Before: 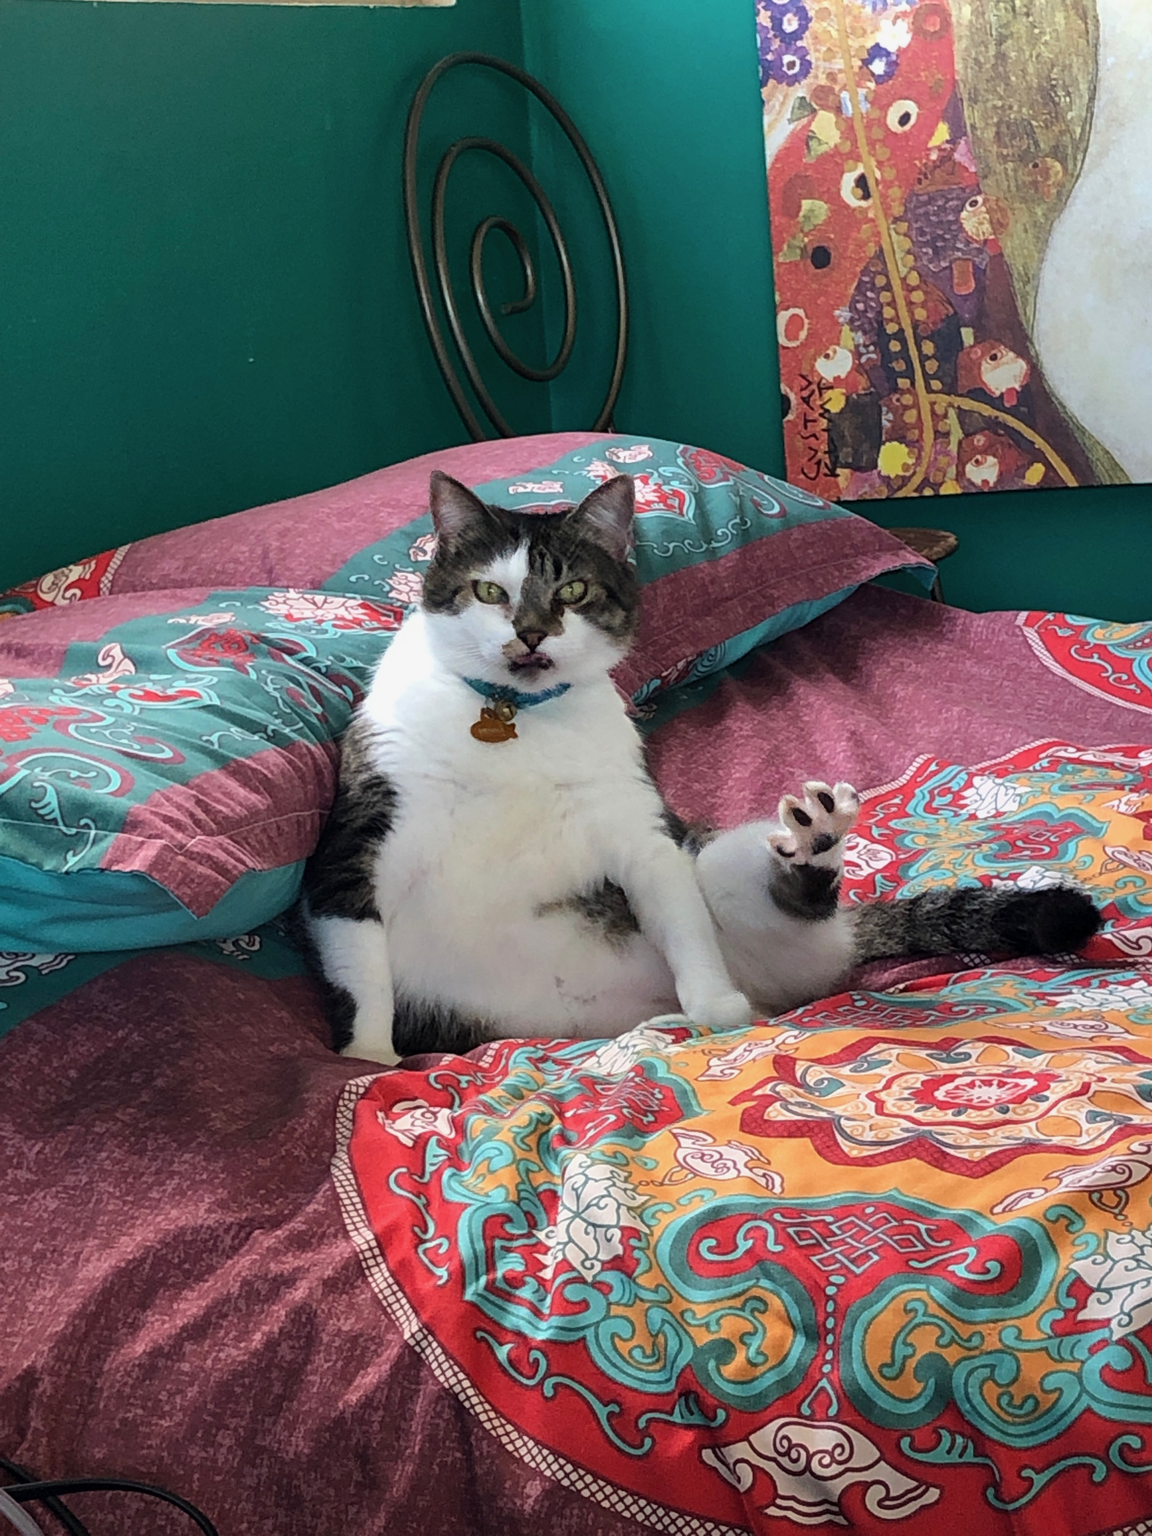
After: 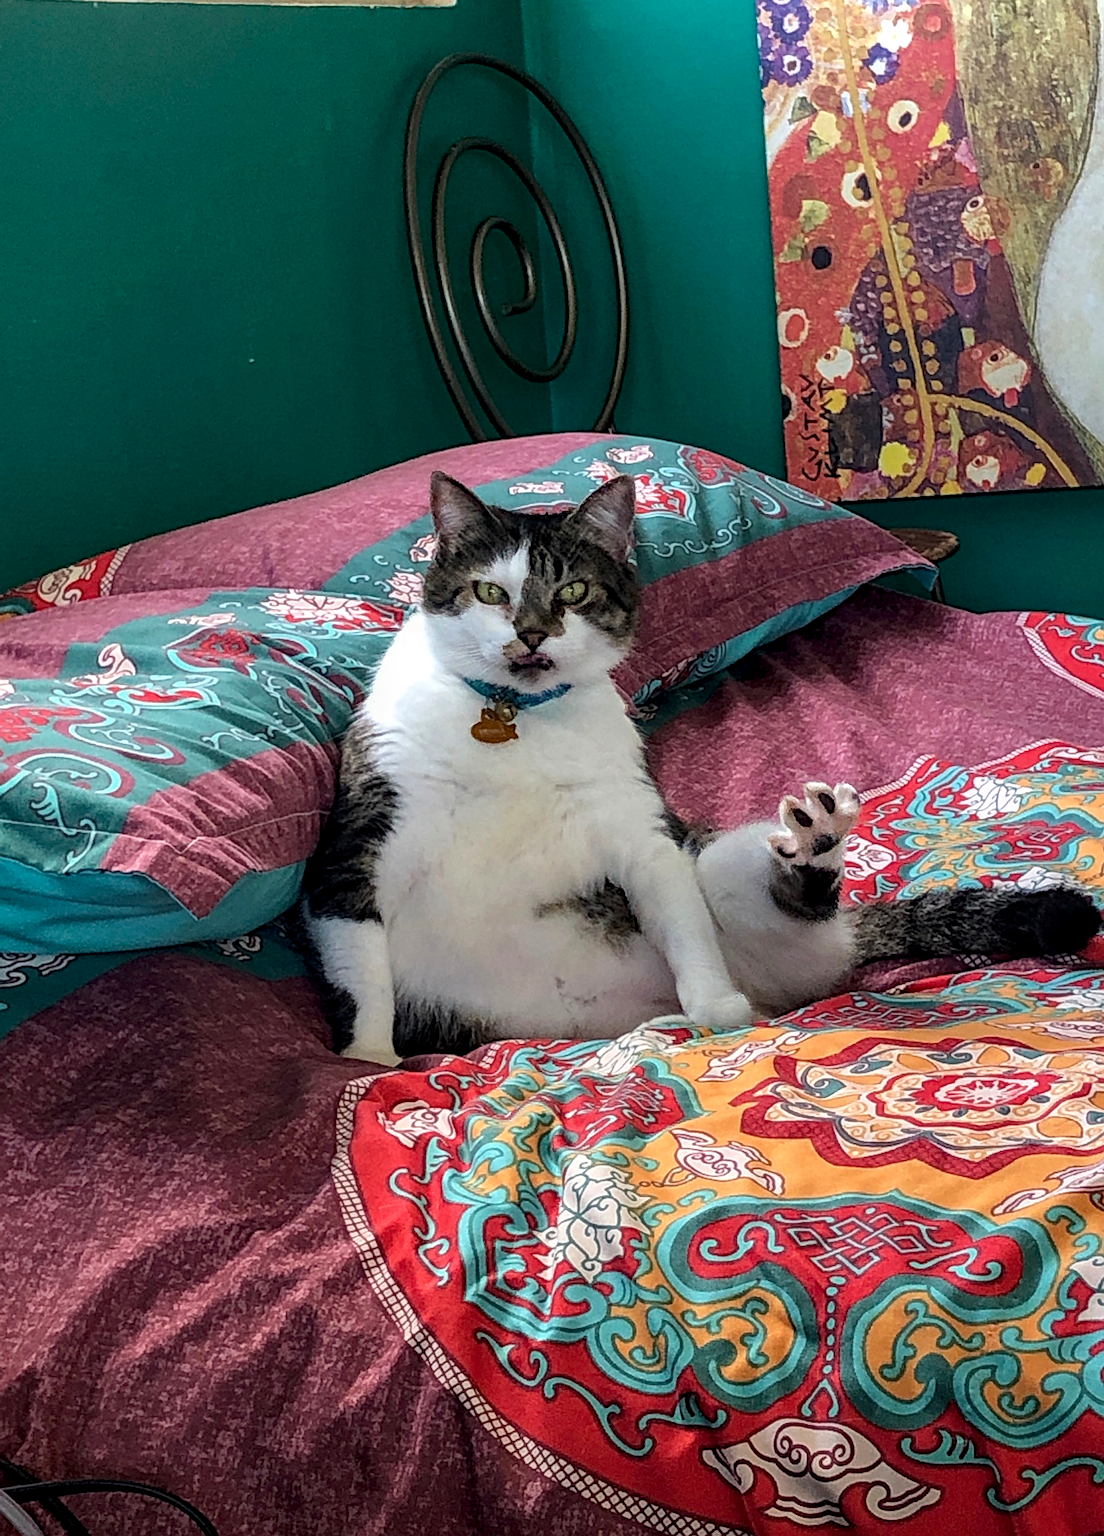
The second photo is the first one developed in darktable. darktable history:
local contrast: detail 130%
haze removal: adaptive false
sharpen: on, module defaults
crop: right 4.126%, bottom 0.031%
